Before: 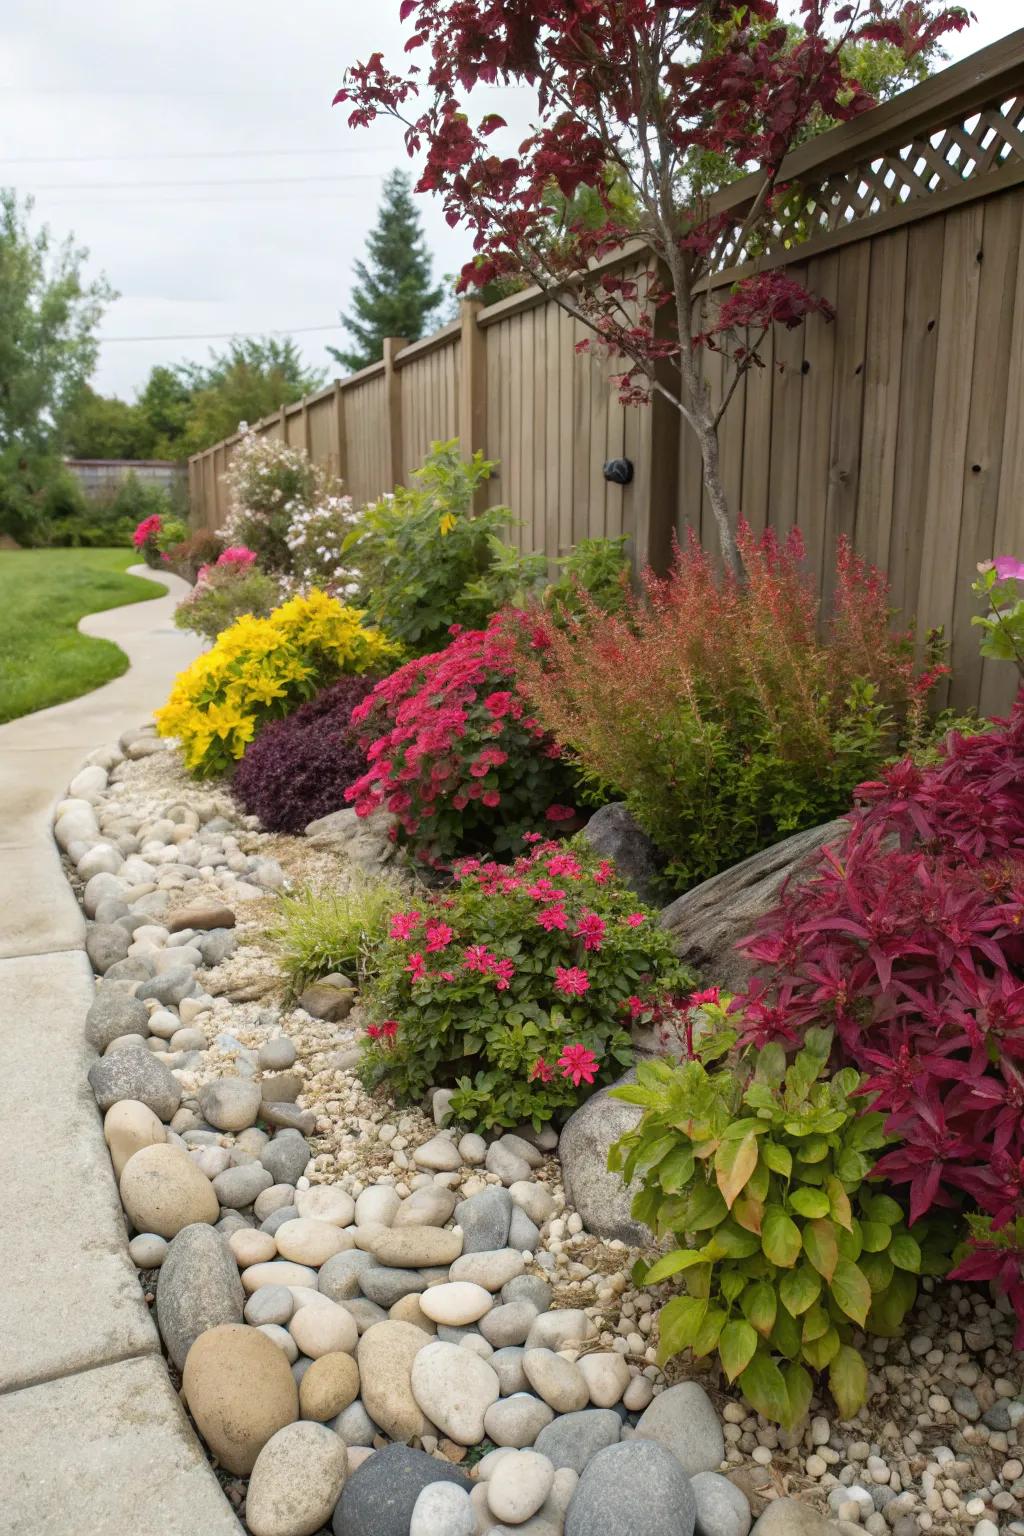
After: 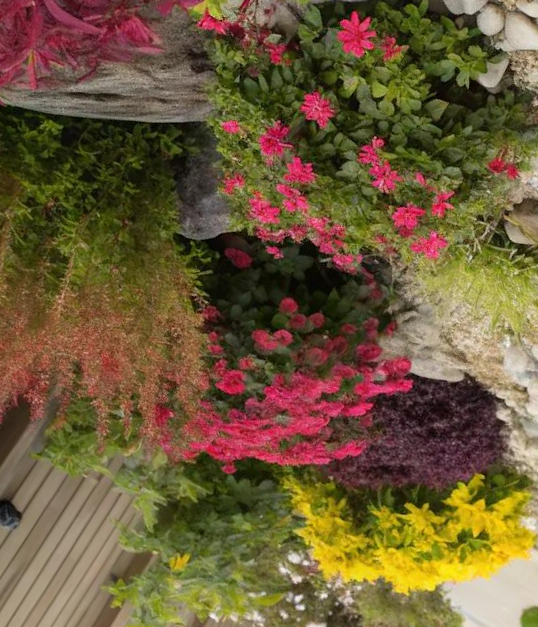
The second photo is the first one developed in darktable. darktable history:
crop and rotate: angle 147.8°, left 9.134%, top 15.642%, right 4.358%, bottom 17.112%
